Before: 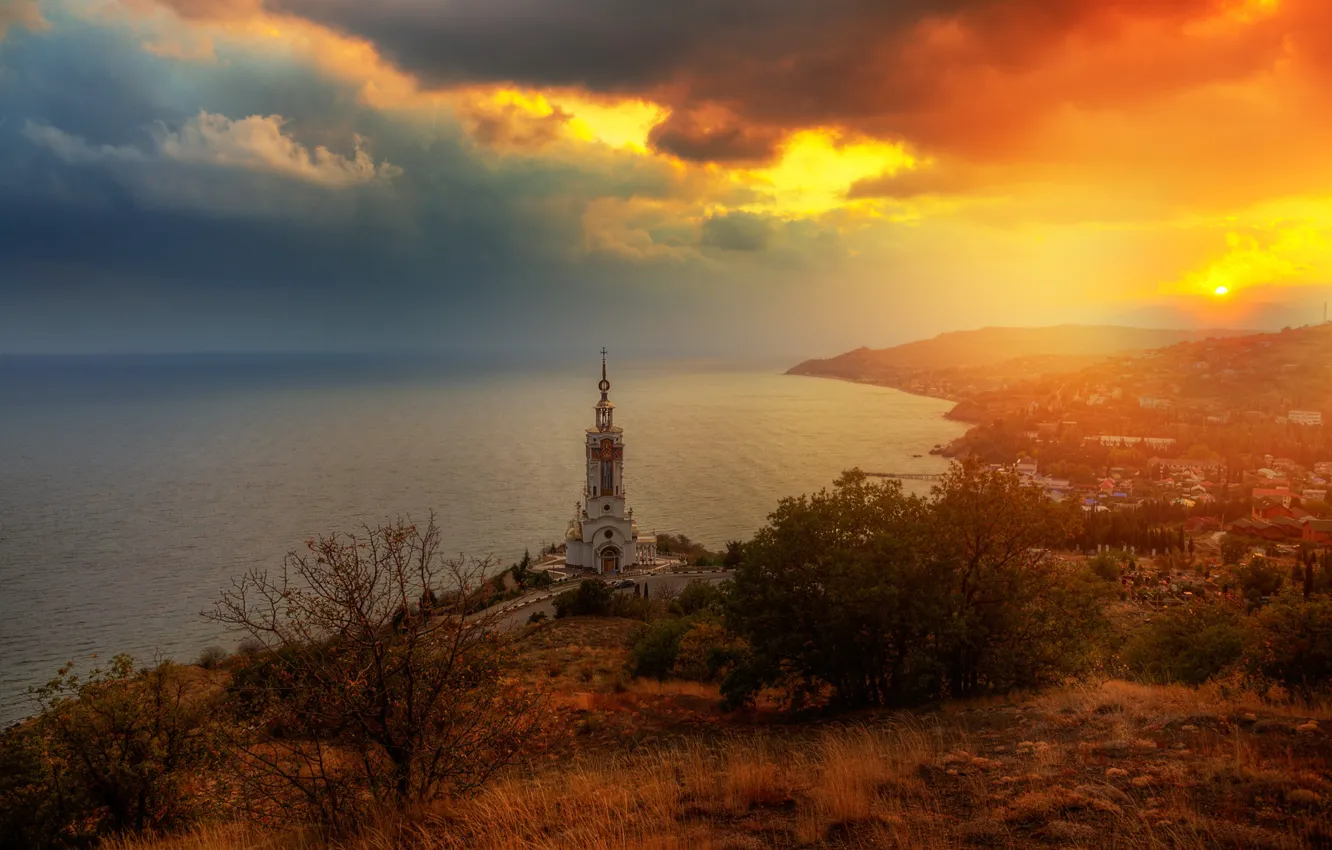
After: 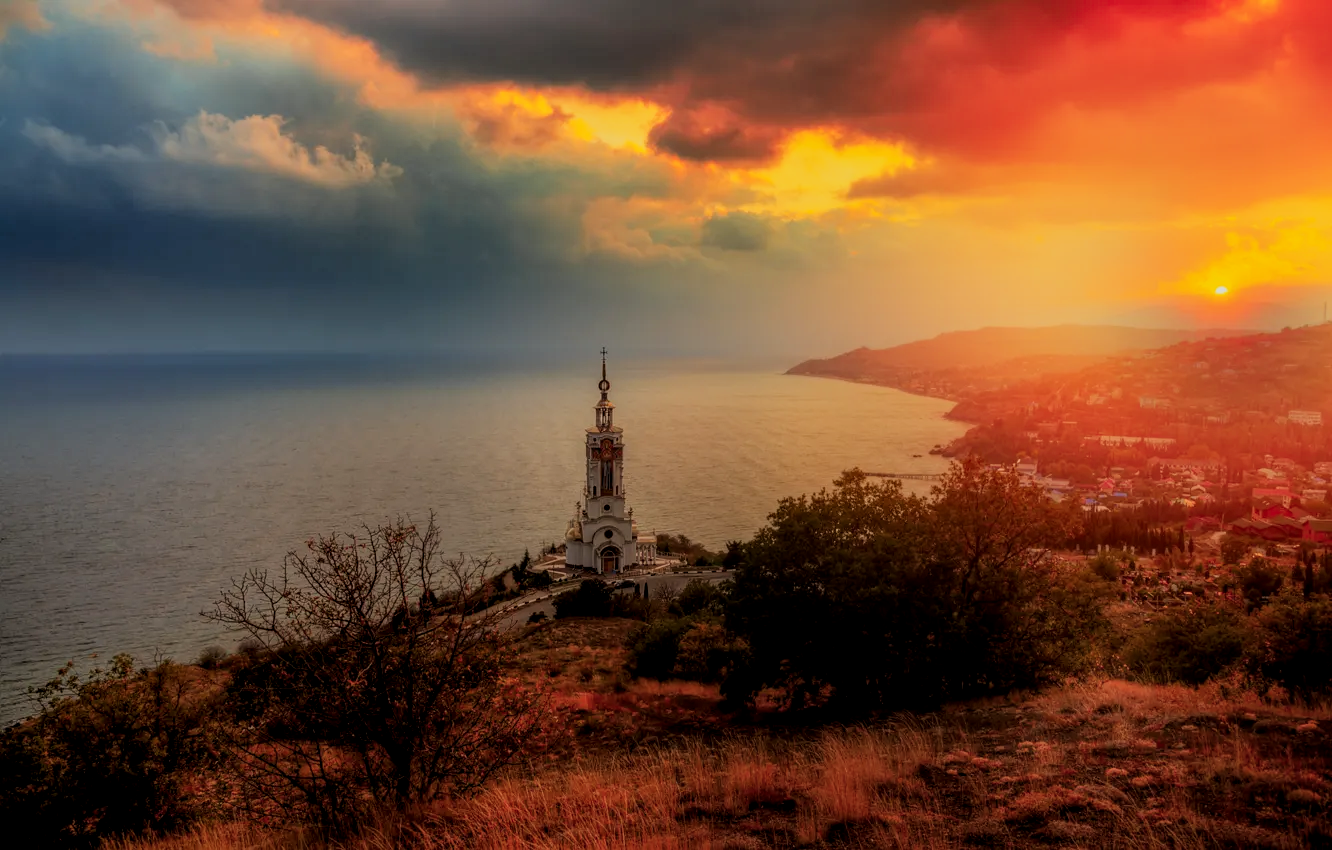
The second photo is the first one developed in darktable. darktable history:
local contrast: on, module defaults
color zones: curves: ch1 [(0.309, 0.524) (0.41, 0.329) (0.508, 0.509)]; ch2 [(0.25, 0.457) (0.75, 0.5)]
filmic rgb: black relative exposure -7.17 EV, white relative exposure 5.38 EV, threshold 5.95 EV, hardness 3.02, color science v6 (2022), enable highlight reconstruction true
